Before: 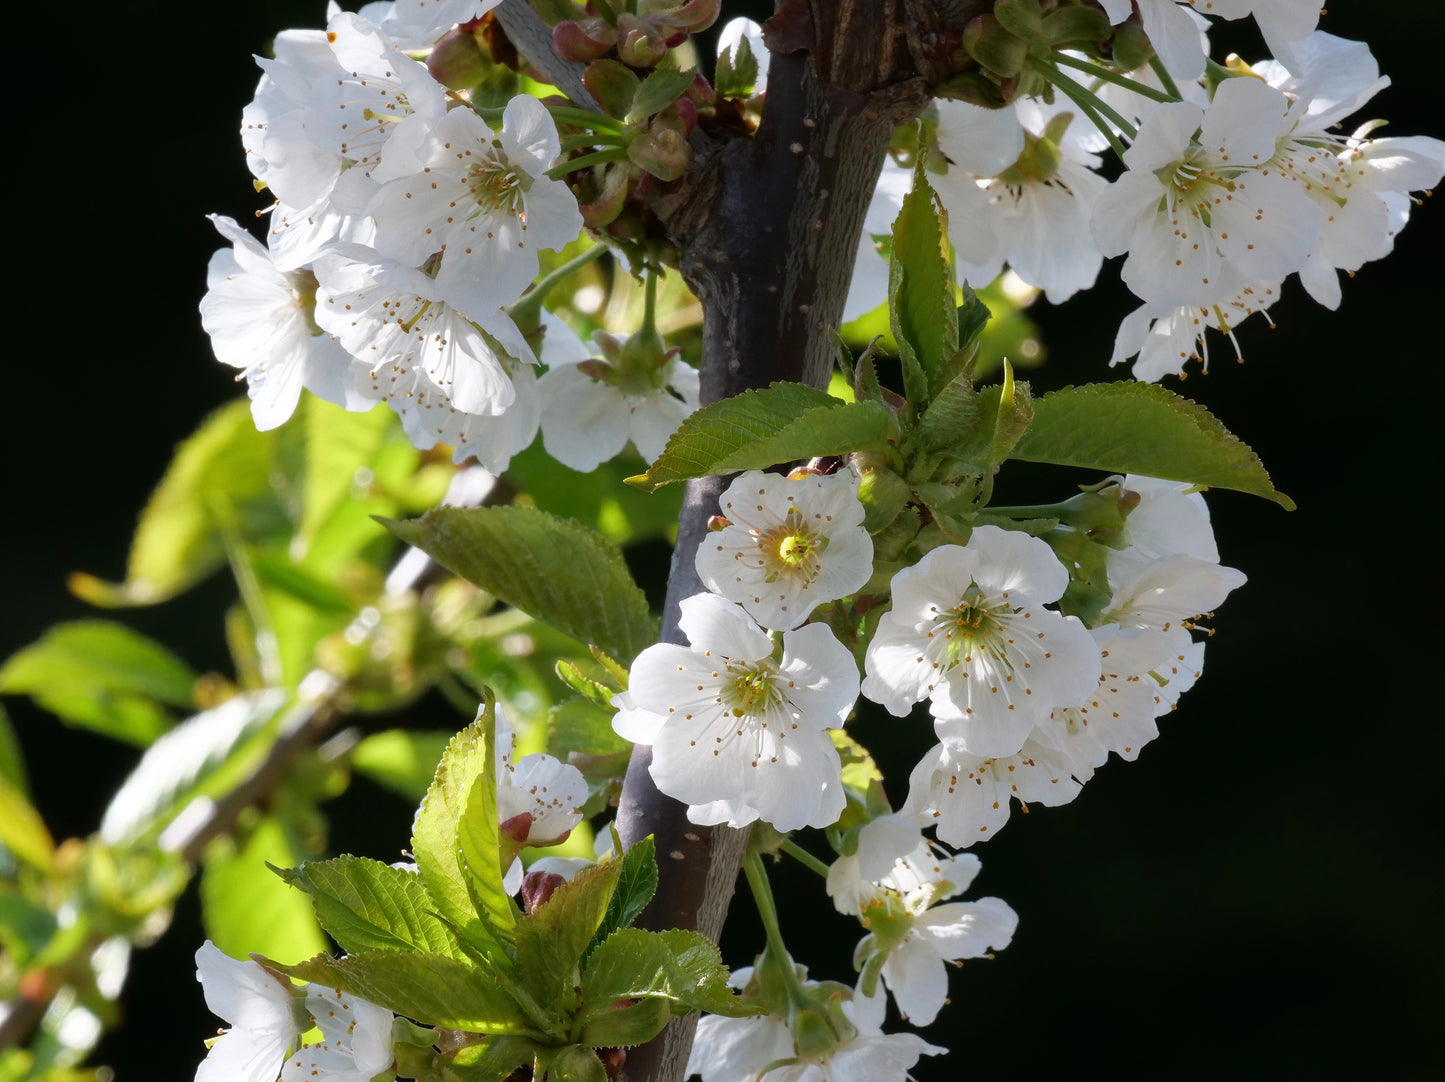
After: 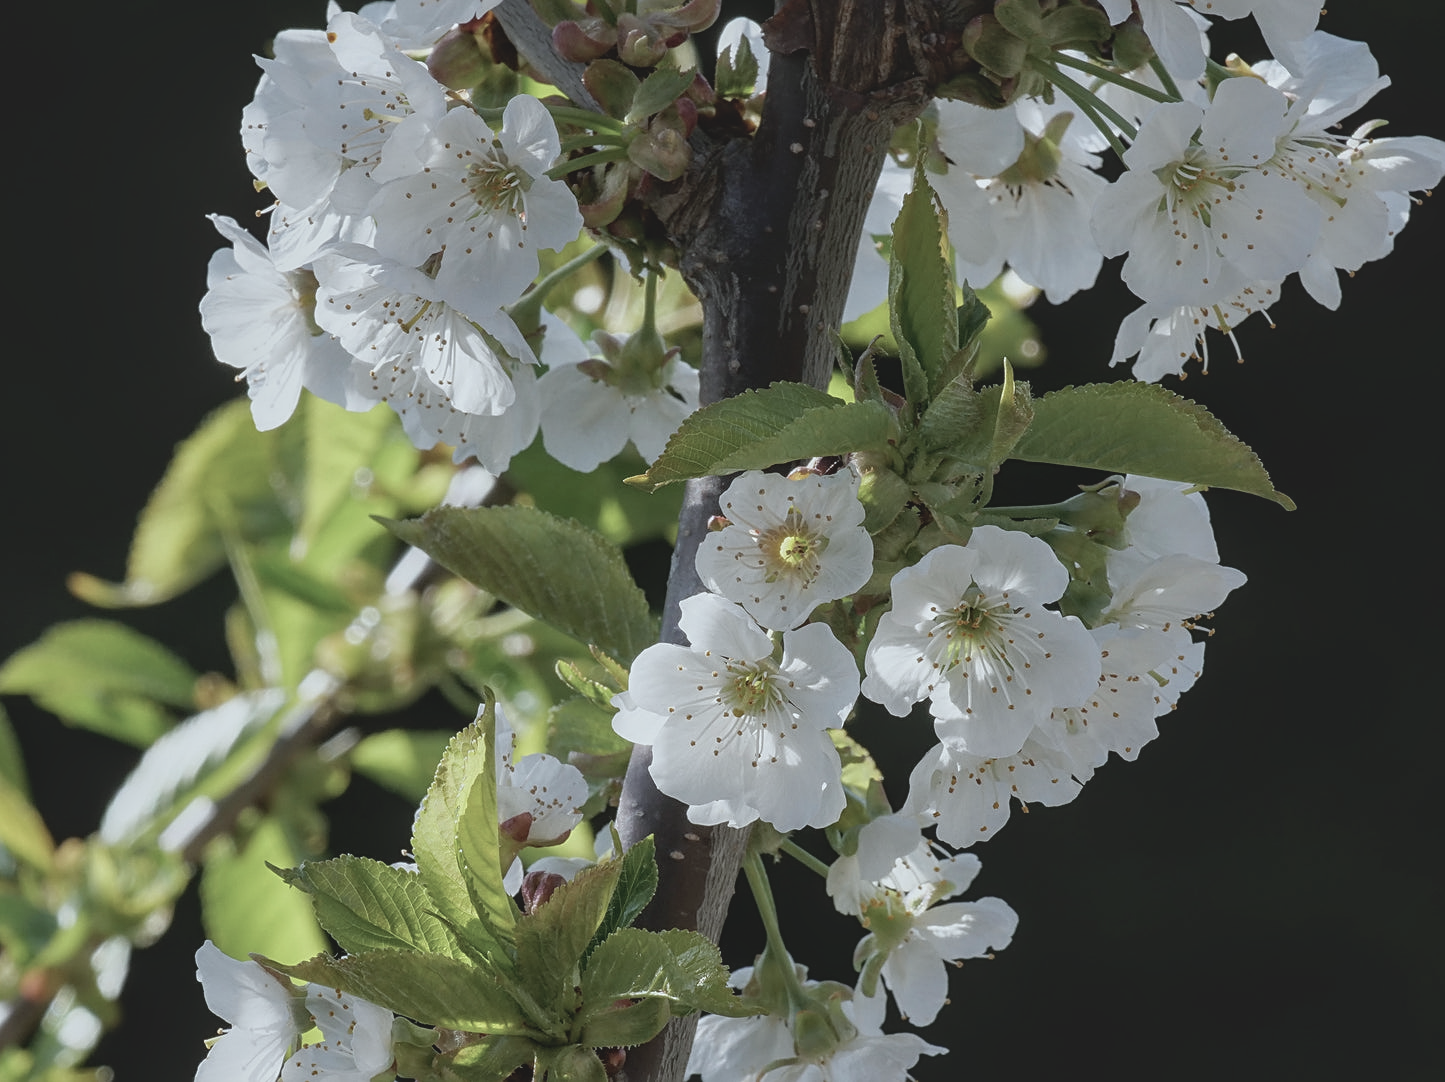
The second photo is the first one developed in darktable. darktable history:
exposure: black level correction 0.002, exposure -0.106 EV, compensate exposure bias true, compensate highlight preservation false
local contrast: on, module defaults
color calibration: illuminant Planckian (black body), adaptation linear Bradford (ICC v4), x 0.36, y 0.366, temperature 4505.66 K
contrast brightness saturation: contrast -0.244, saturation -0.449
sharpen: amount 0.5
